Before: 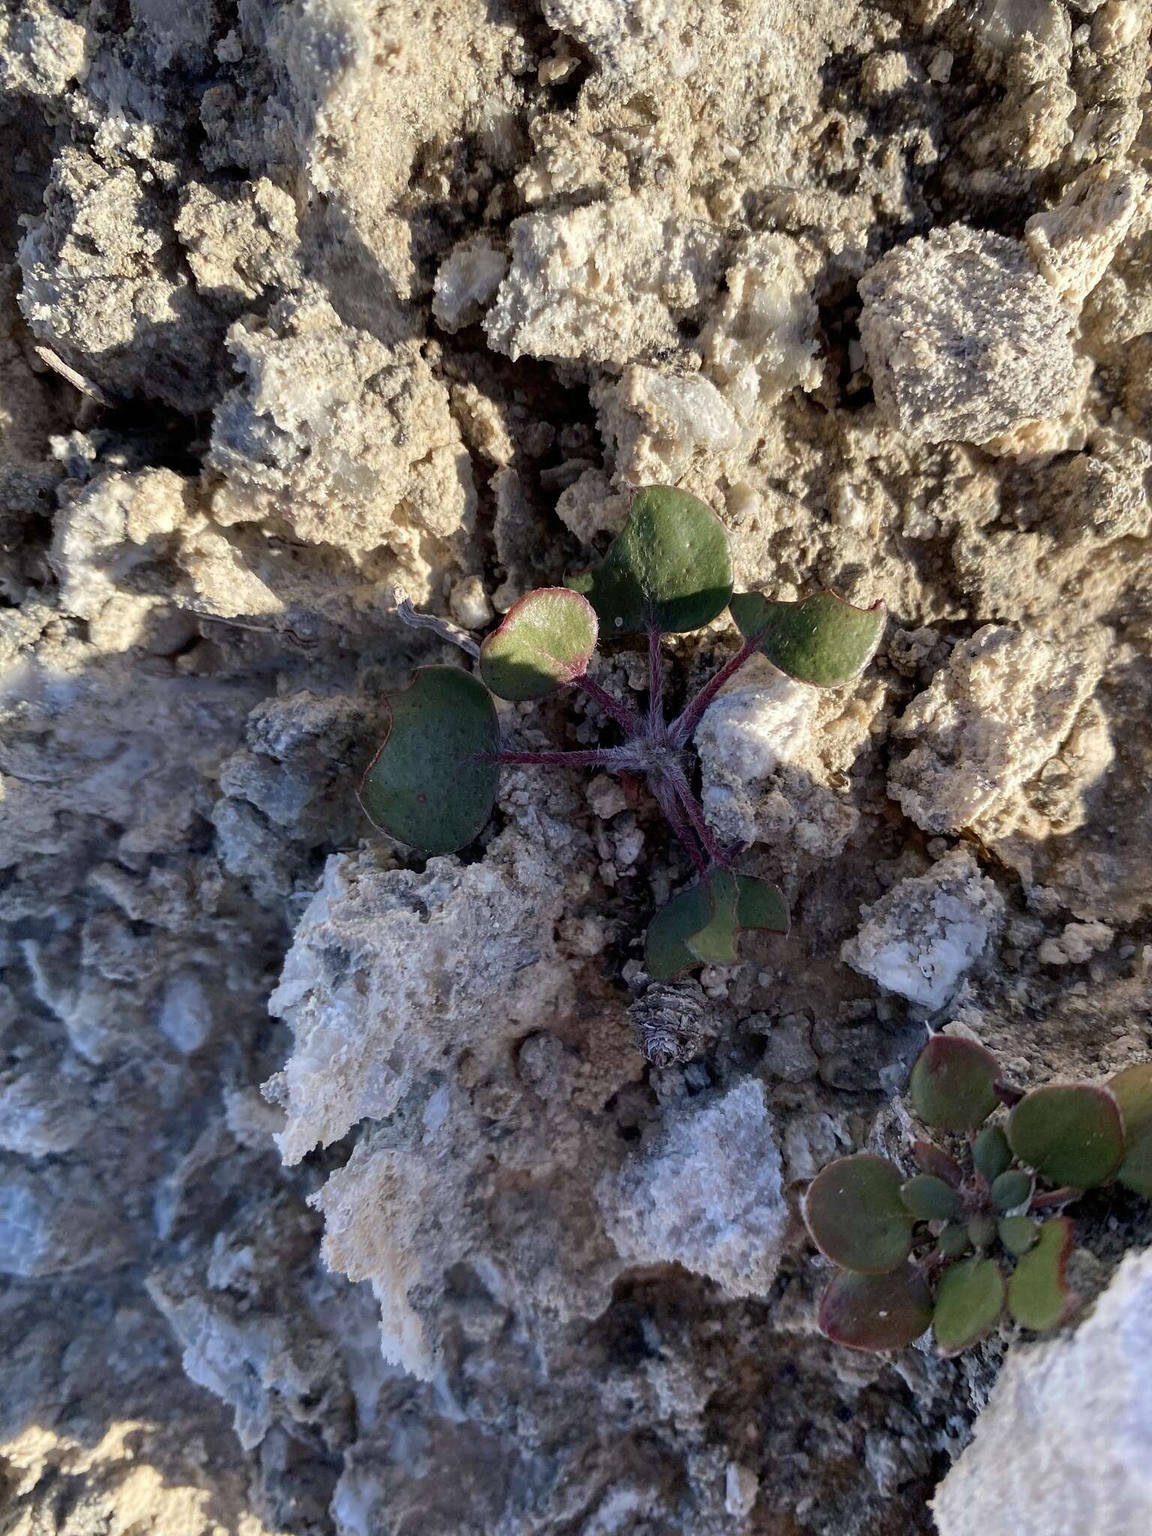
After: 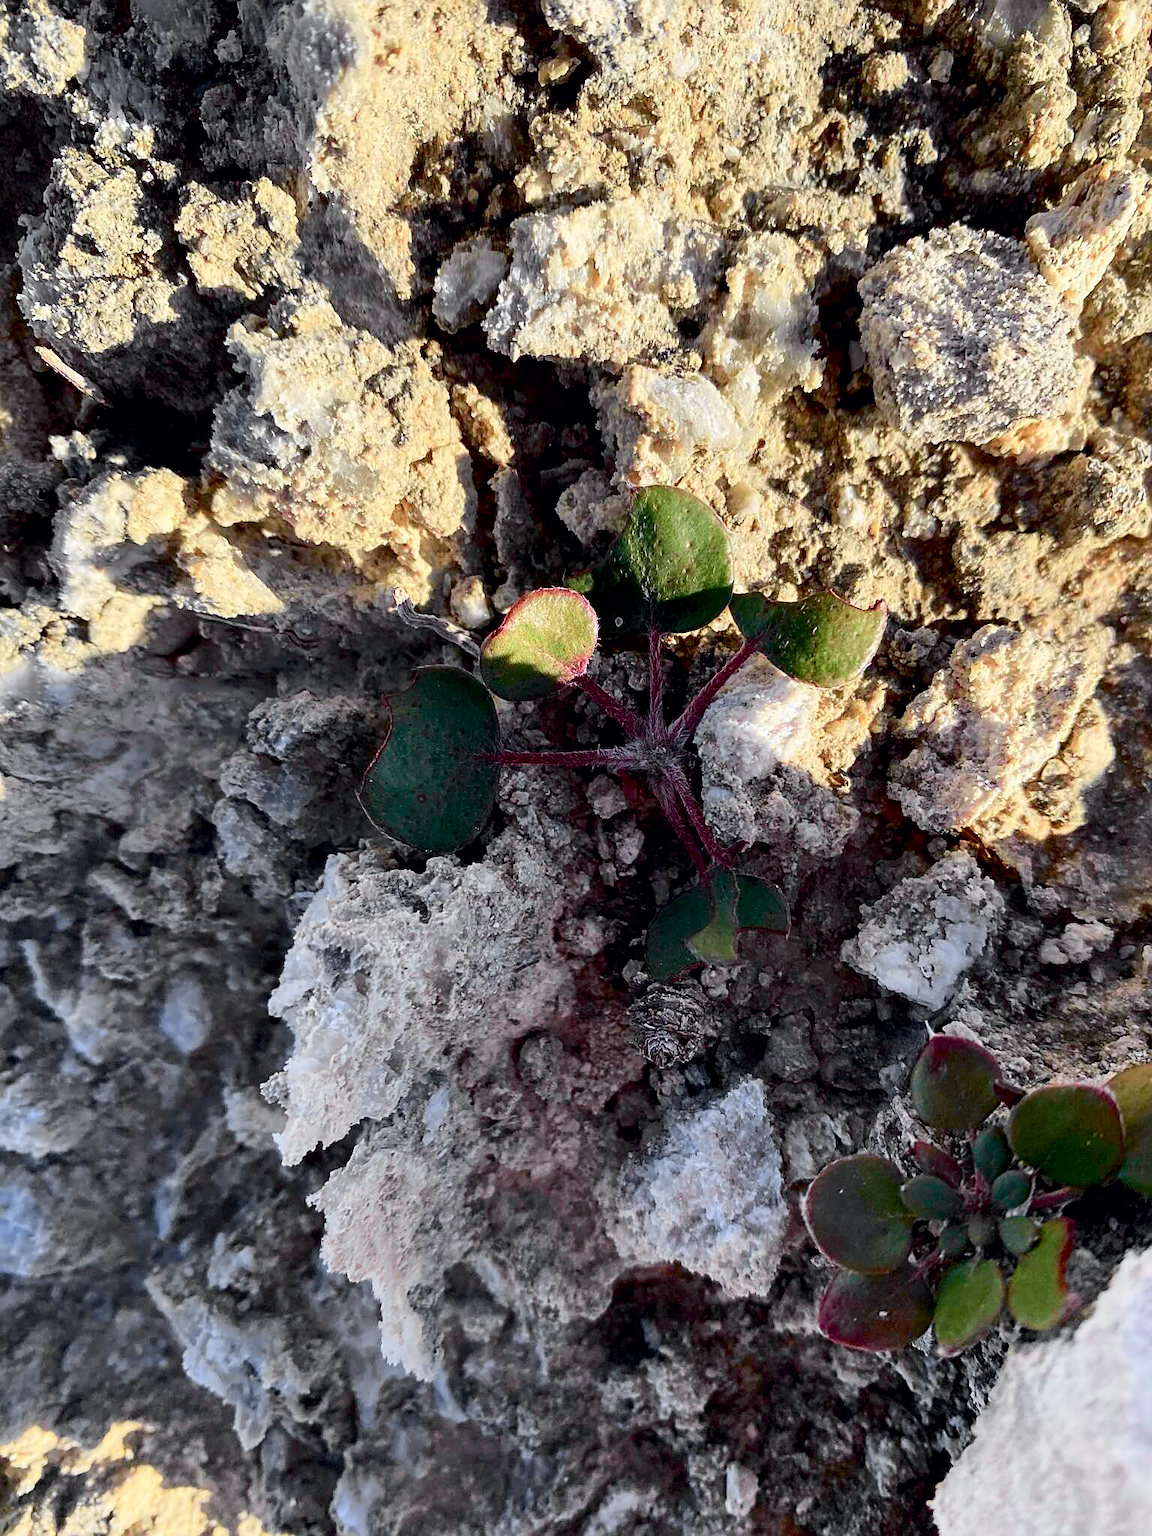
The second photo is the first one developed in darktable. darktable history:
contrast brightness saturation: contrast 0.112, saturation -0.153
tone curve: curves: ch0 [(0, 0) (0.071, 0.047) (0.266, 0.26) (0.491, 0.552) (0.753, 0.818) (1, 0.983)]; ch1 [(0, 0) (0.346, 0.307) (0.408, 0.369) (0.463, 0.443) (0.482, 0.493) (0.502, 0.5) (0.517, 0.518) (0.546, 0.587) (0.588, 0.643) (0.651, 0.709) (1, 1)]; ch2 [(0, 0) (0.346, 0.34) (0.434, 0.46) (0.485, 0.494) (0.5, 0.494) (0.517, 0.503) (0.535, 0.545) (0.583, 0.634) (0.625, 0.686) (1, 1)], color space Lab, independent channels
exposure: black level correction 0.007, compensate highlight preservation false
sharpen: on, module defaults
